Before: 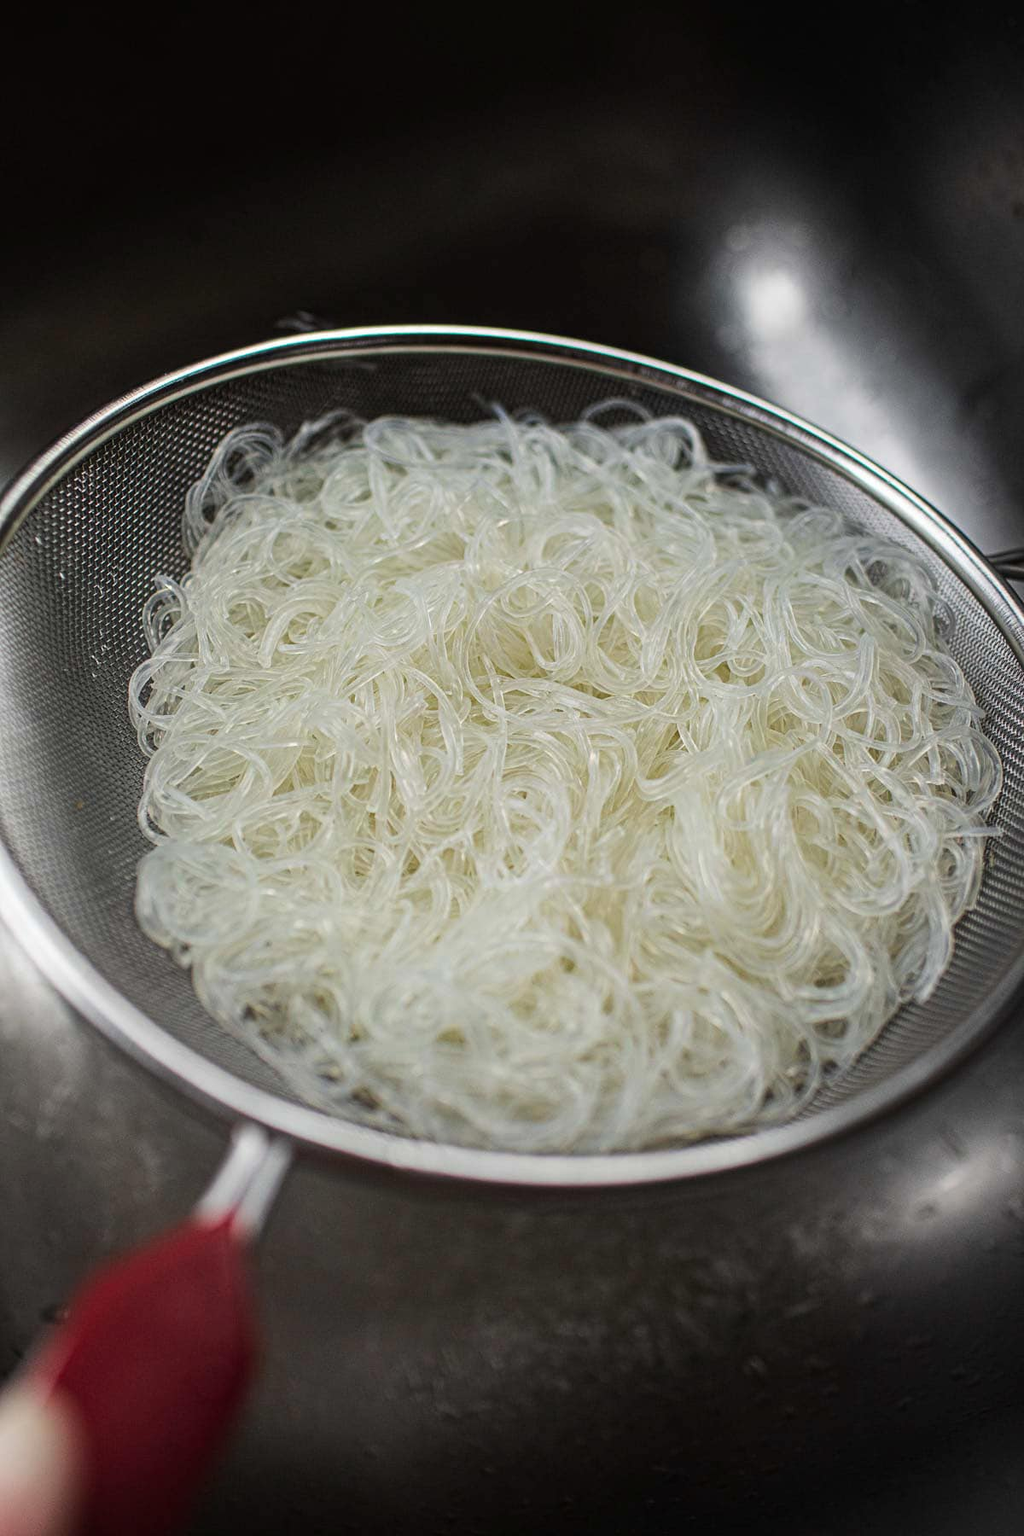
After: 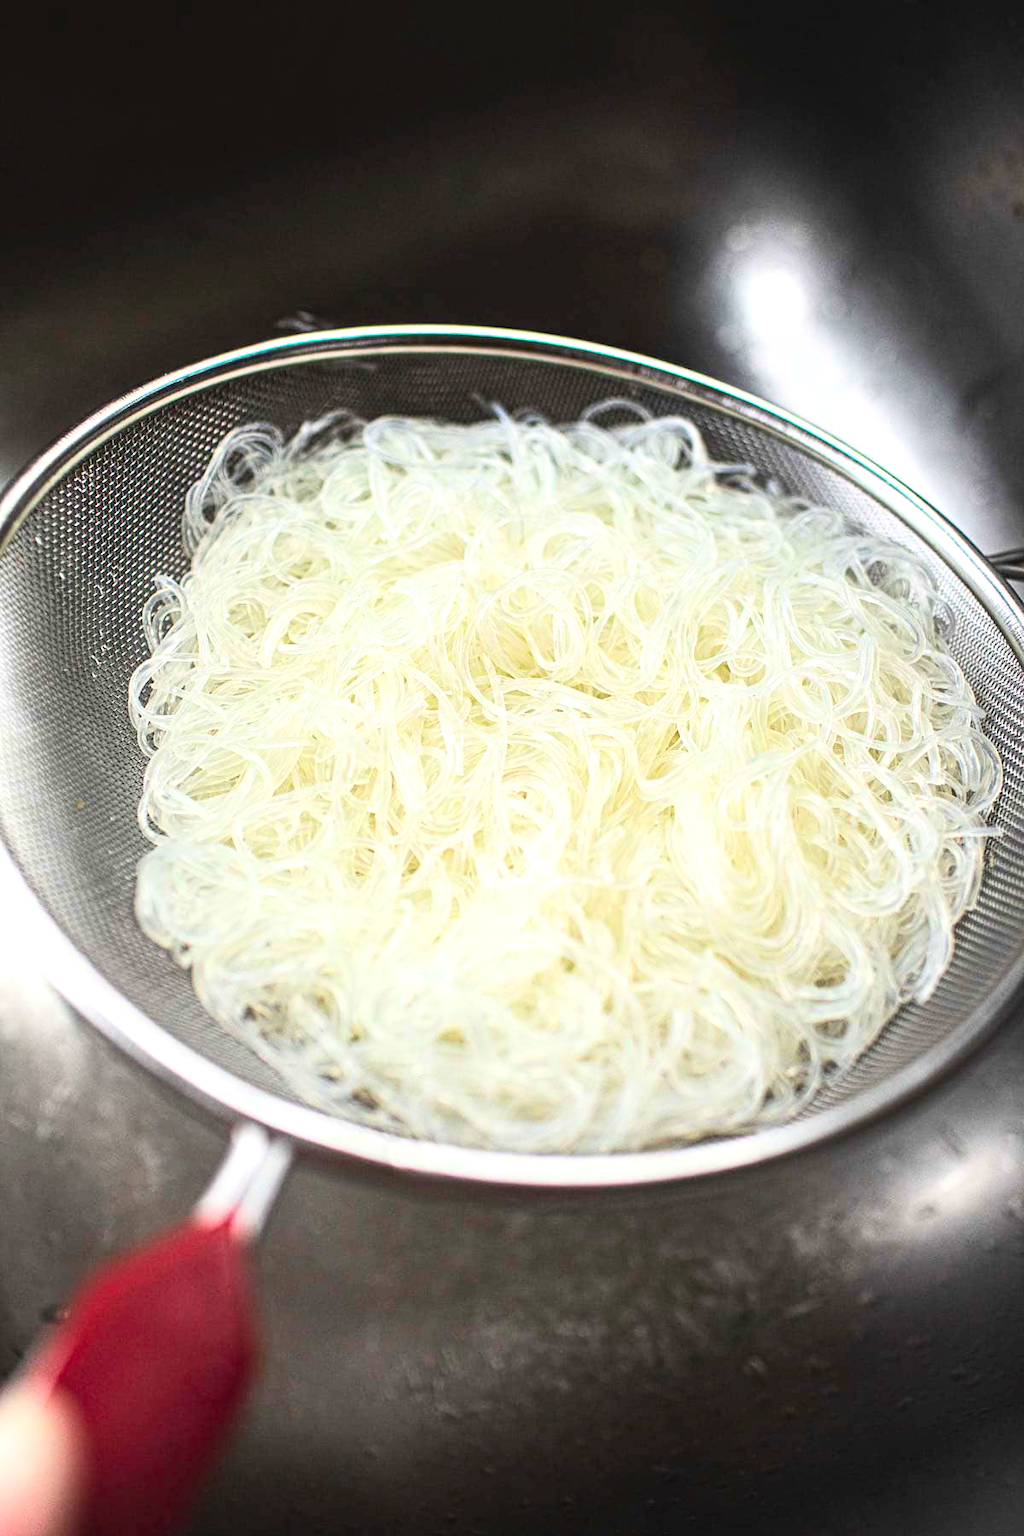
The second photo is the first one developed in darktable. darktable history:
contrast brightness saturation: contrast 0.203, brightness 0.167, saturation 0.226
exposure: black level correction 0, exposure 0.949 EV, compensate highlight preservation false
